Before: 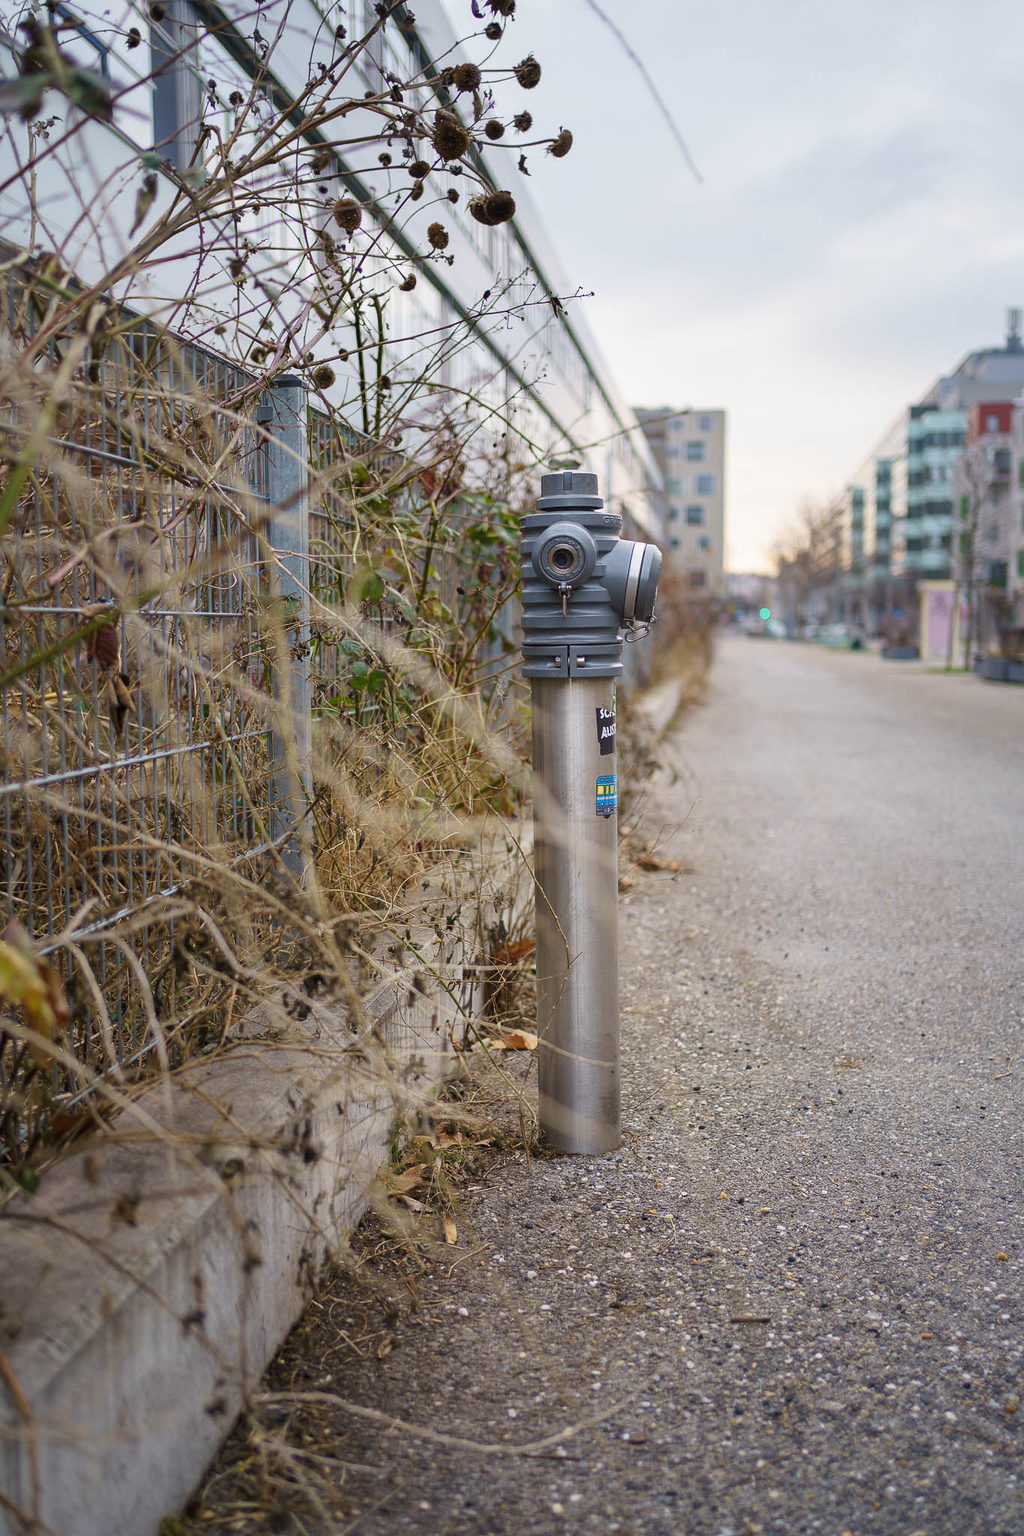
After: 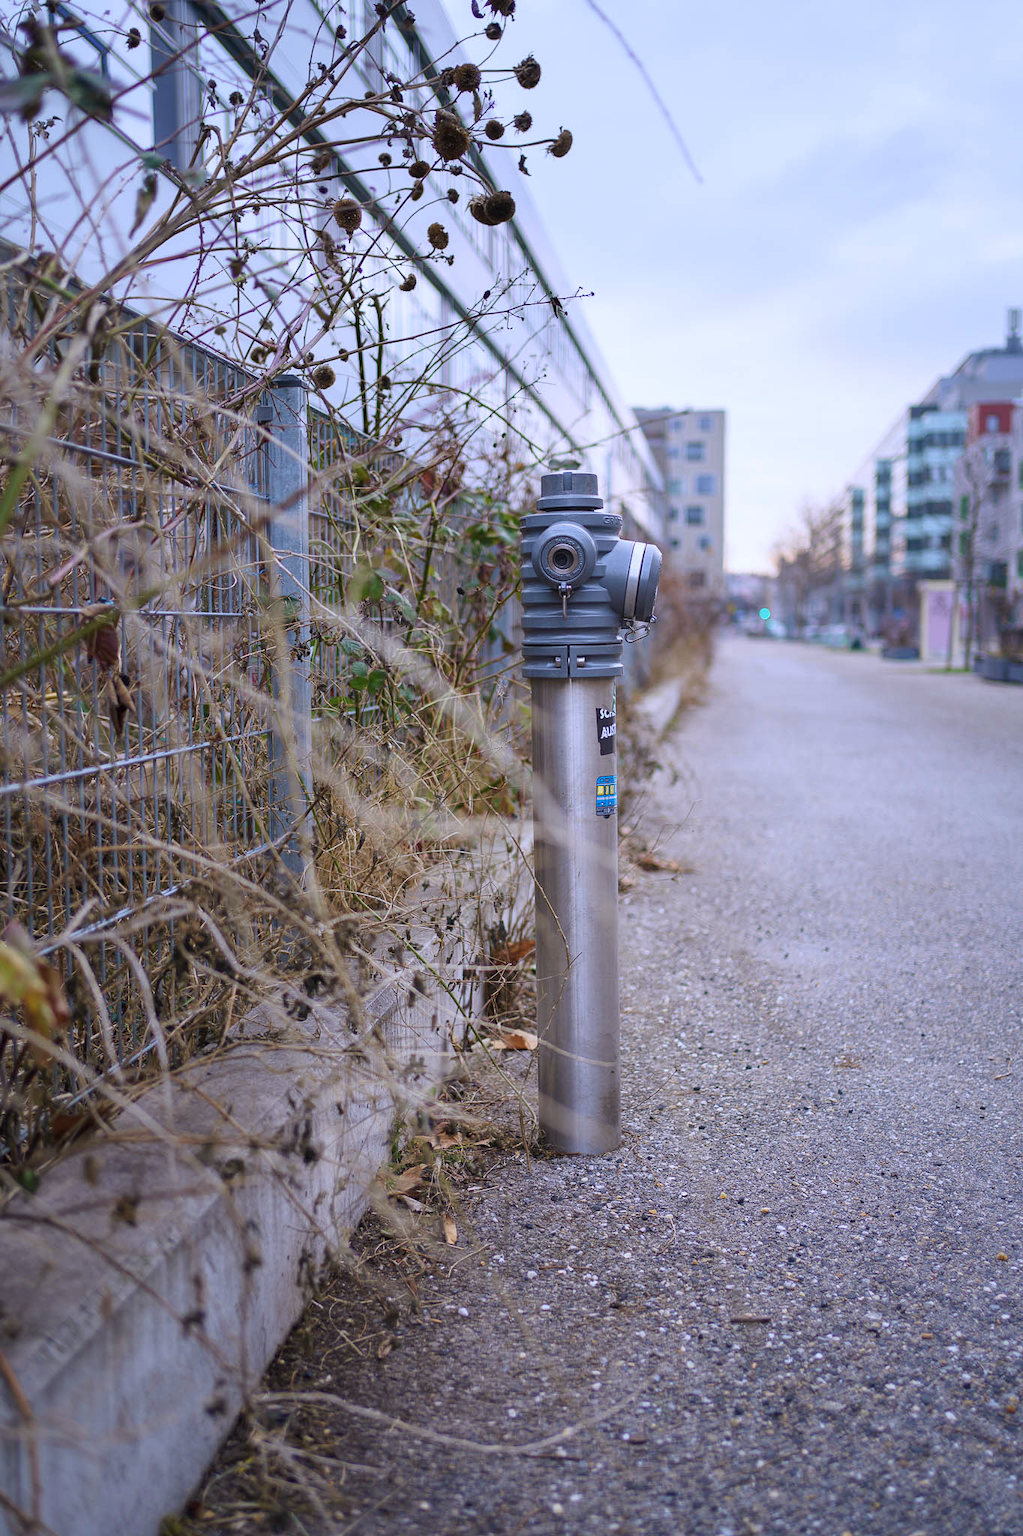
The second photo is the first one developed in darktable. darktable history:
color calibration: illuminant as shot in camera, x 0.376, y 0.393, temperature 4177.66 K
